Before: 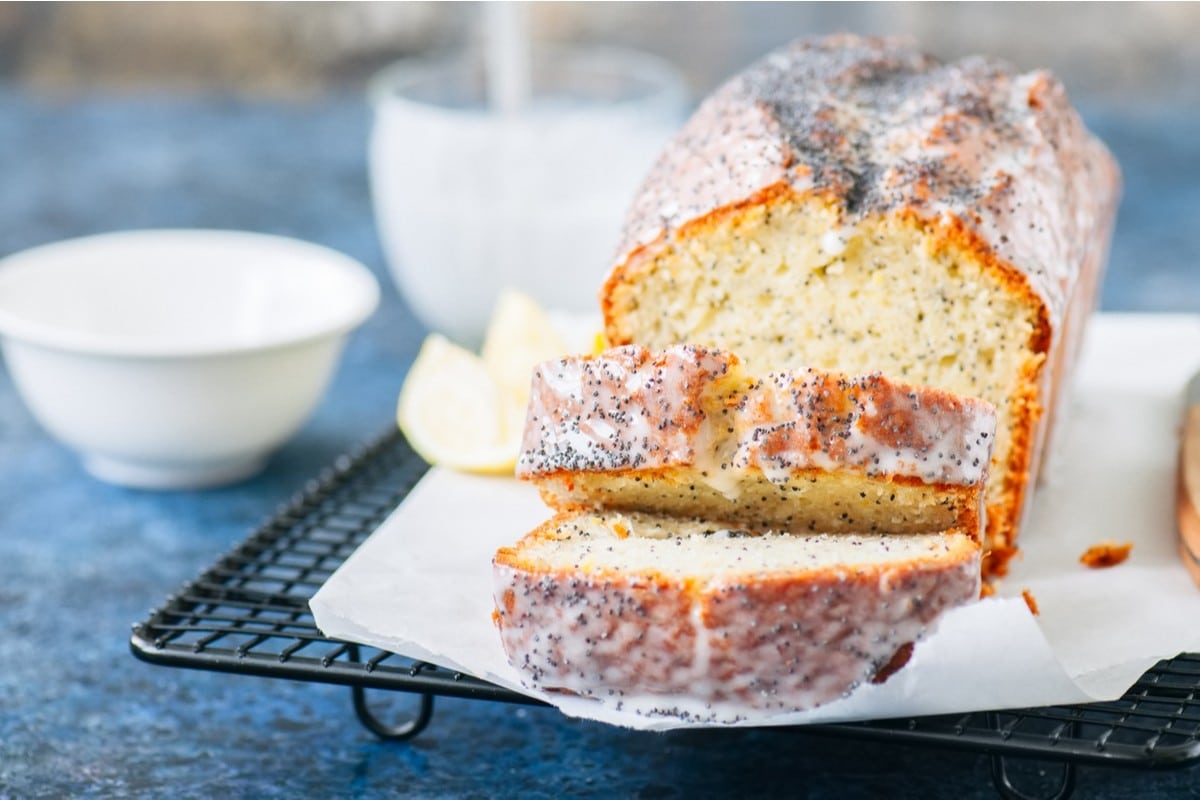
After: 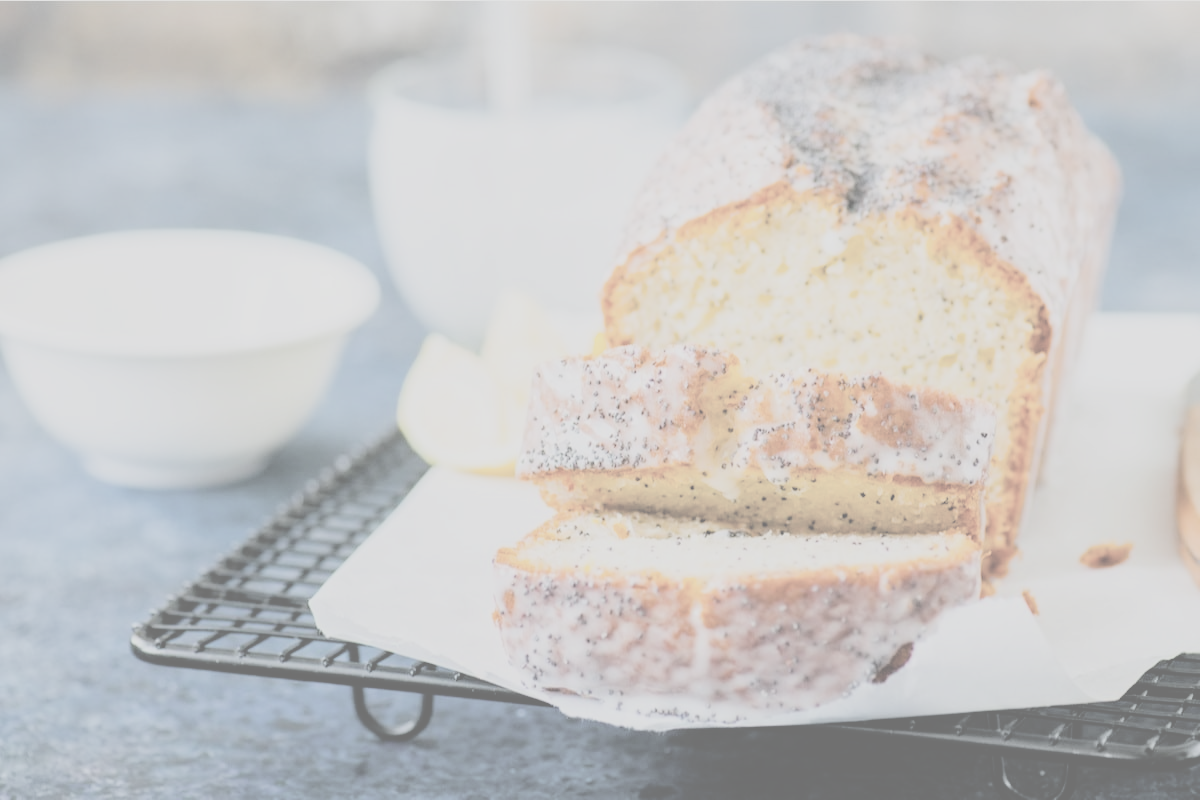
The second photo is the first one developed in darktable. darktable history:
filmic rgb: black relative exposure -7.4 EV, white relative exposure 4.87 EV, hardness 3.4
contrast brightness saturation: contrast -0.306, brightness 0.742, saturation -0.768
color balance rgb: linear chroma grading › shadows 9.593%, linear chroma grading › highlights 10.511%, linear chroma grading › global chroma 14.457%, linear chroma grading › mid-tones 14.855%, perceptual saturation grading › global saturation 19.927%, contrast 14.958%
